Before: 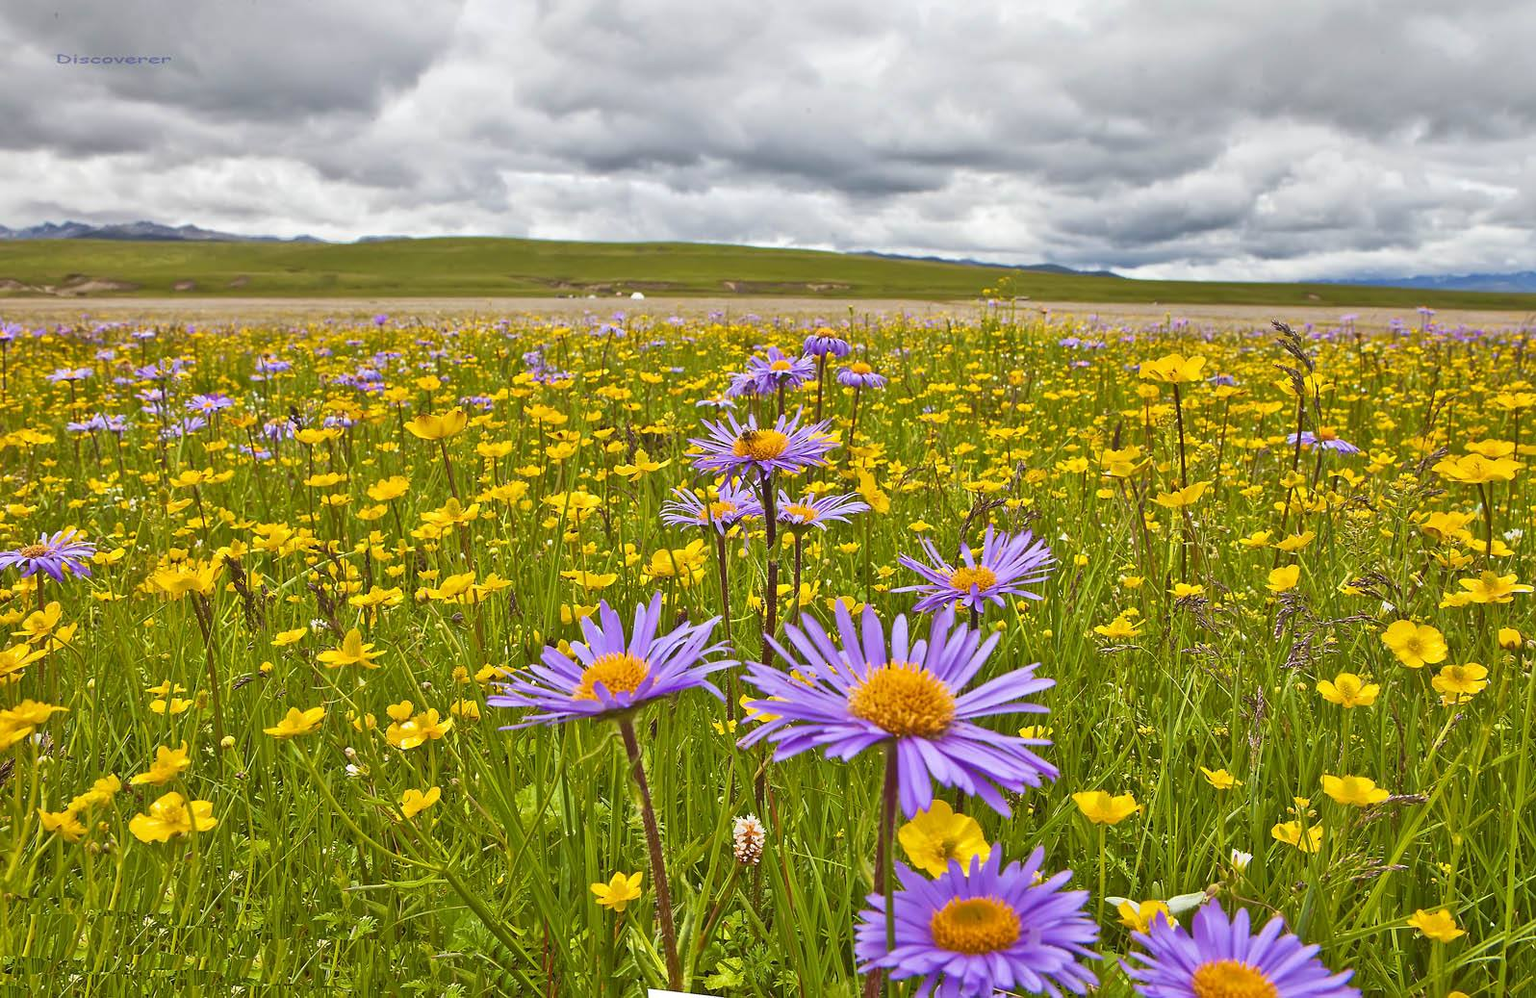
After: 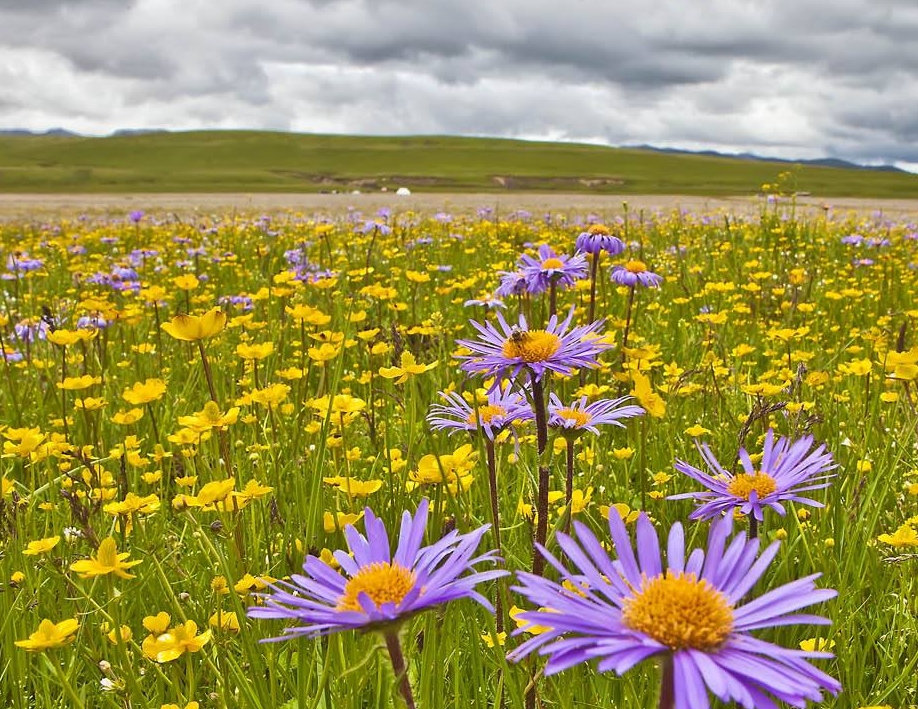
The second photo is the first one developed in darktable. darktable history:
crop: left 16.254%, top 11.218%, right 26.174%, bottom 20.404%
